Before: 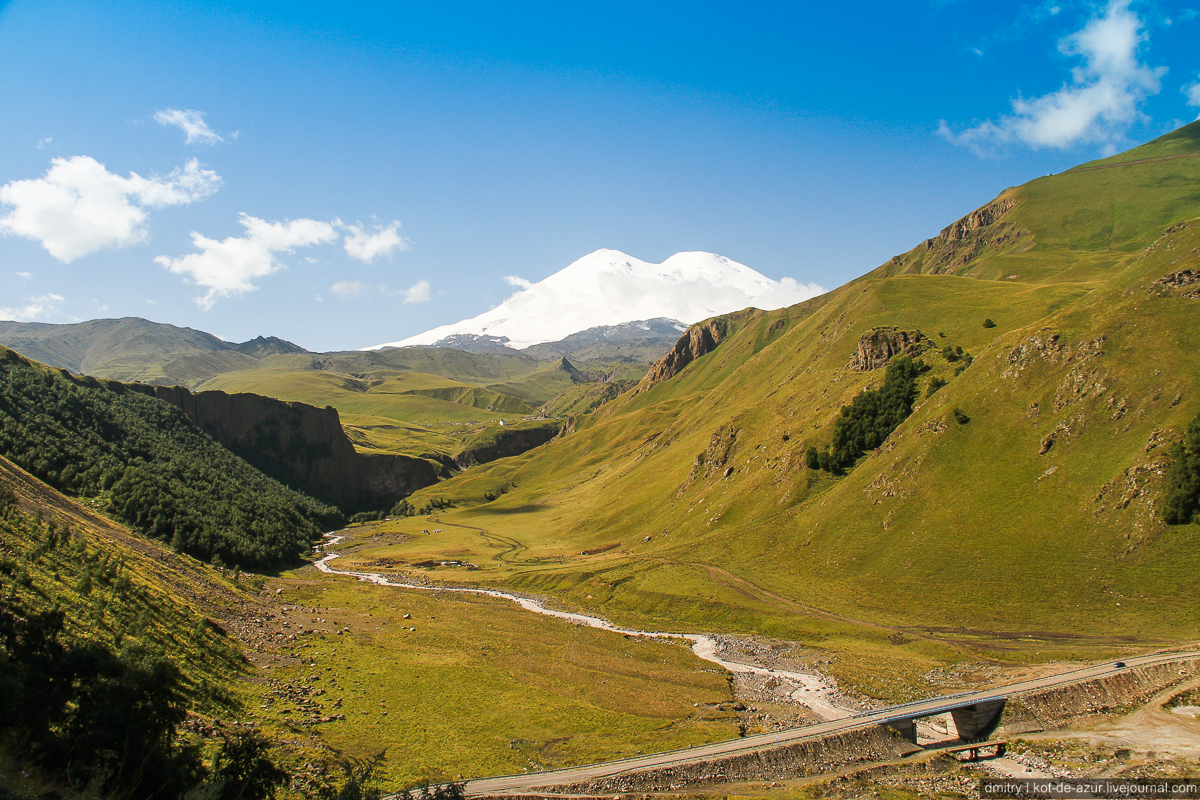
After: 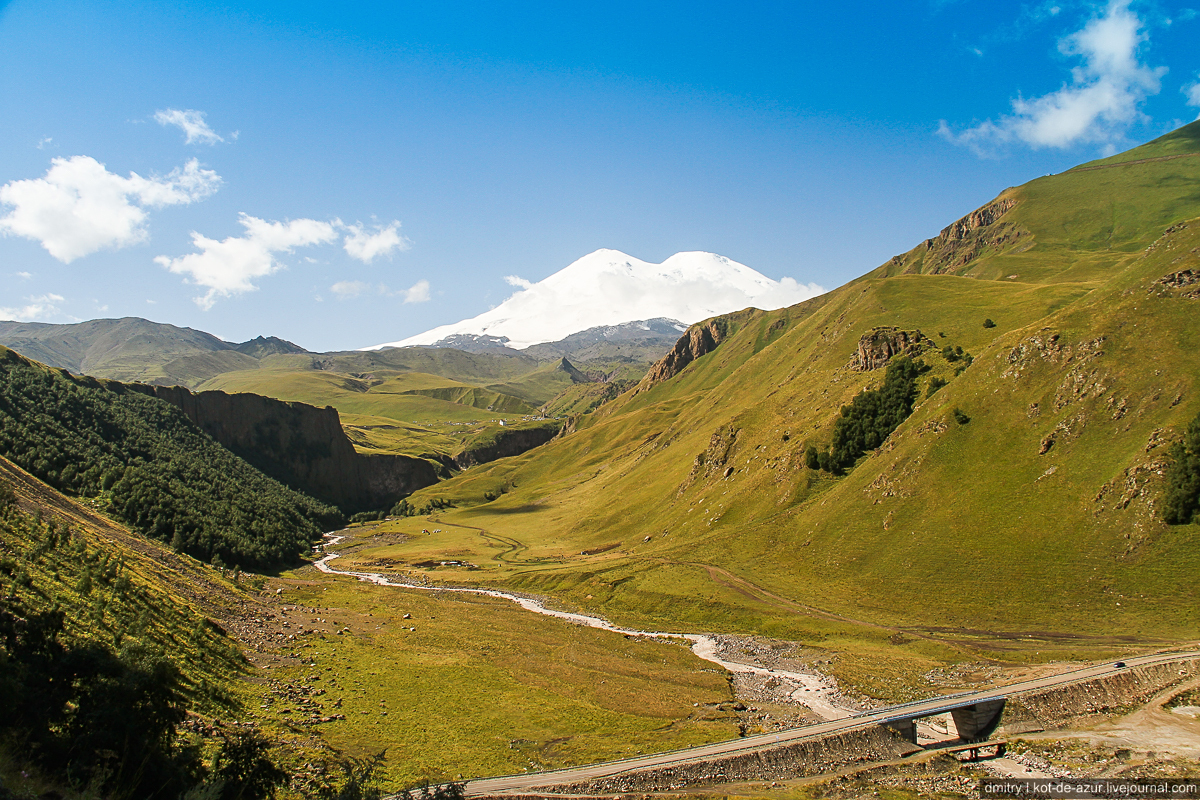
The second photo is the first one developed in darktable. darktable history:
contrast brightness saturation: contrast 0.055
sharpen: amount 0.216
